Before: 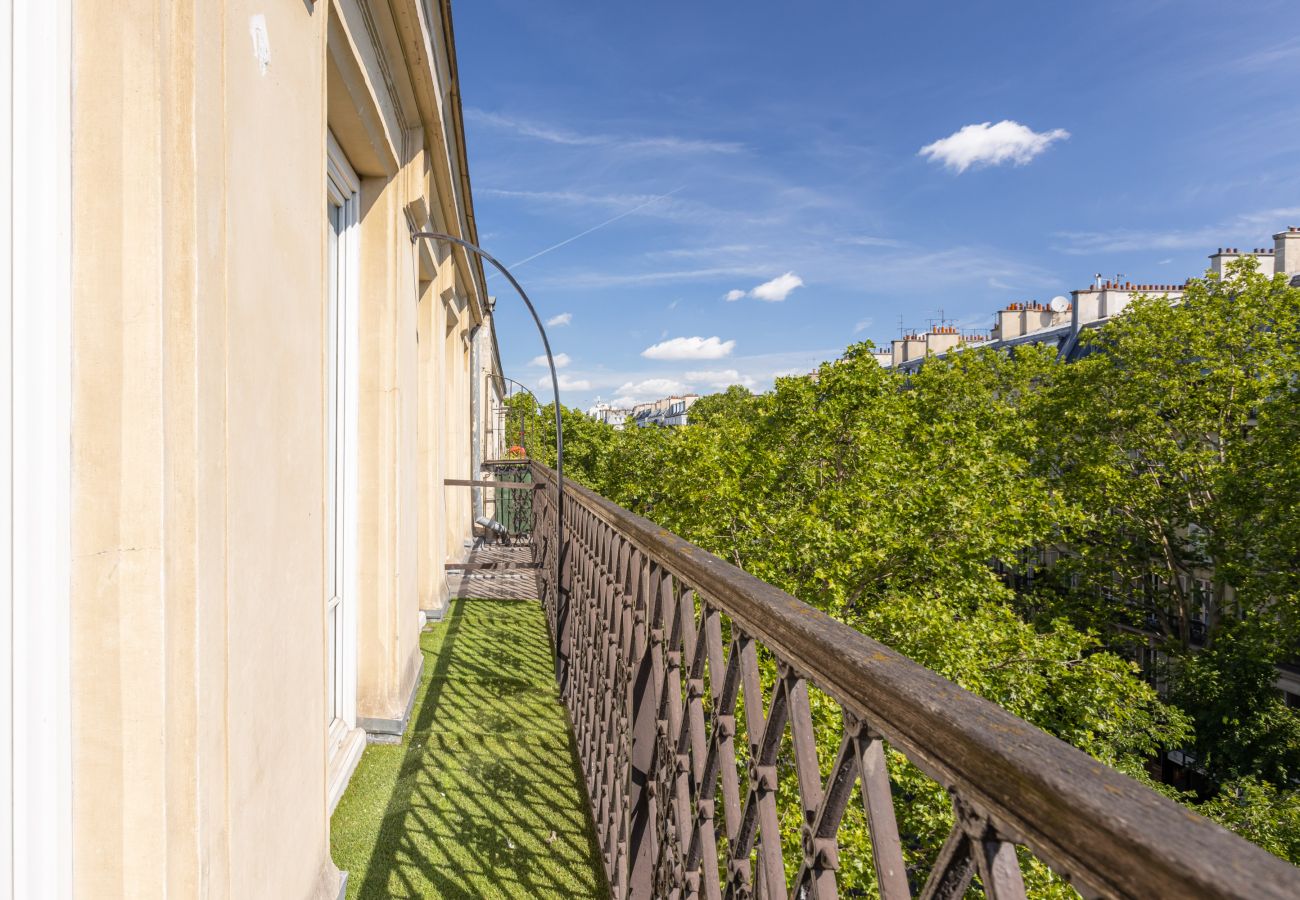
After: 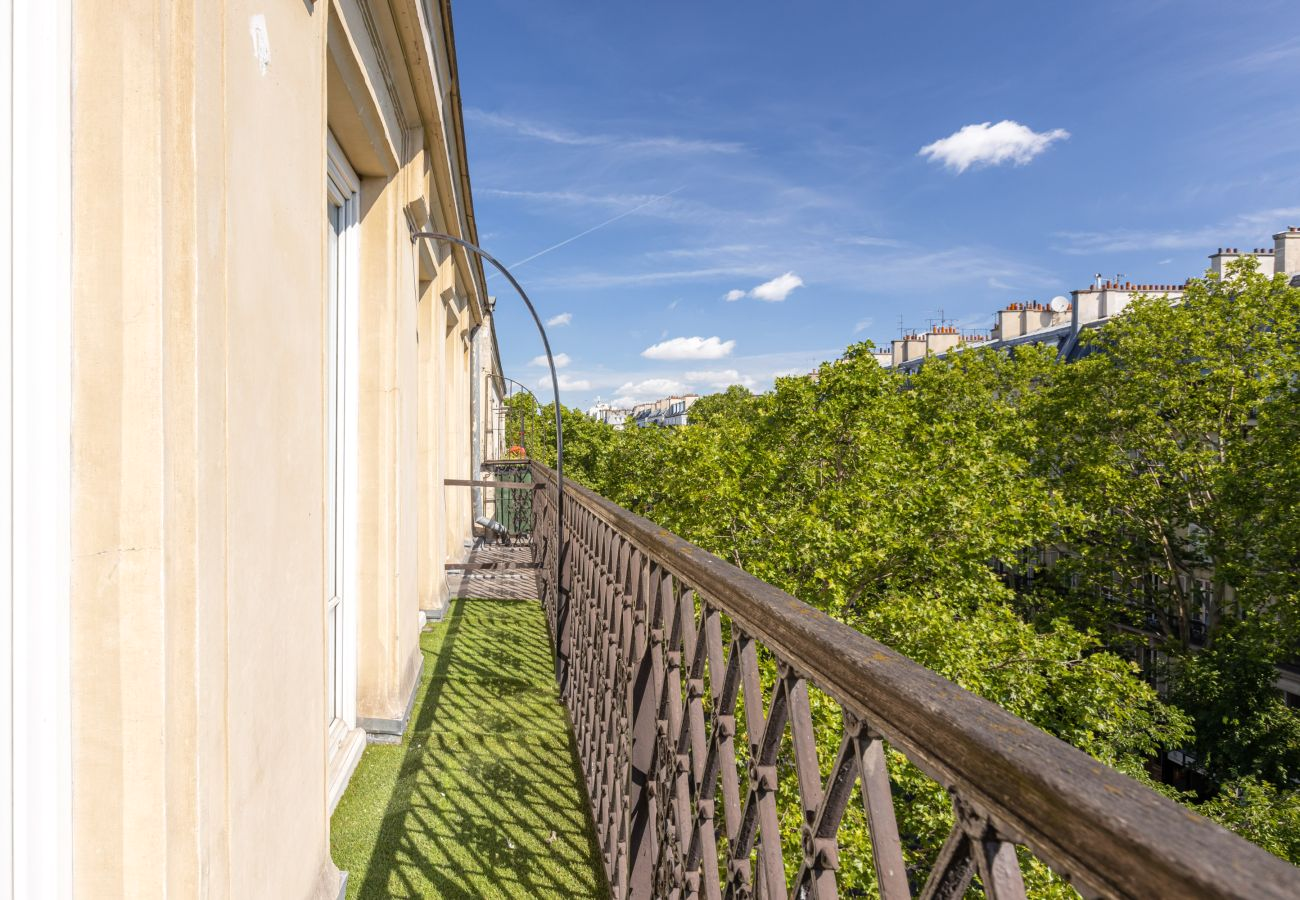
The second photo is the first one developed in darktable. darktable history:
shadows and highlights: shadows 11.54, white point adjustment 1.3, highlights -0.872, soften with gaussian
